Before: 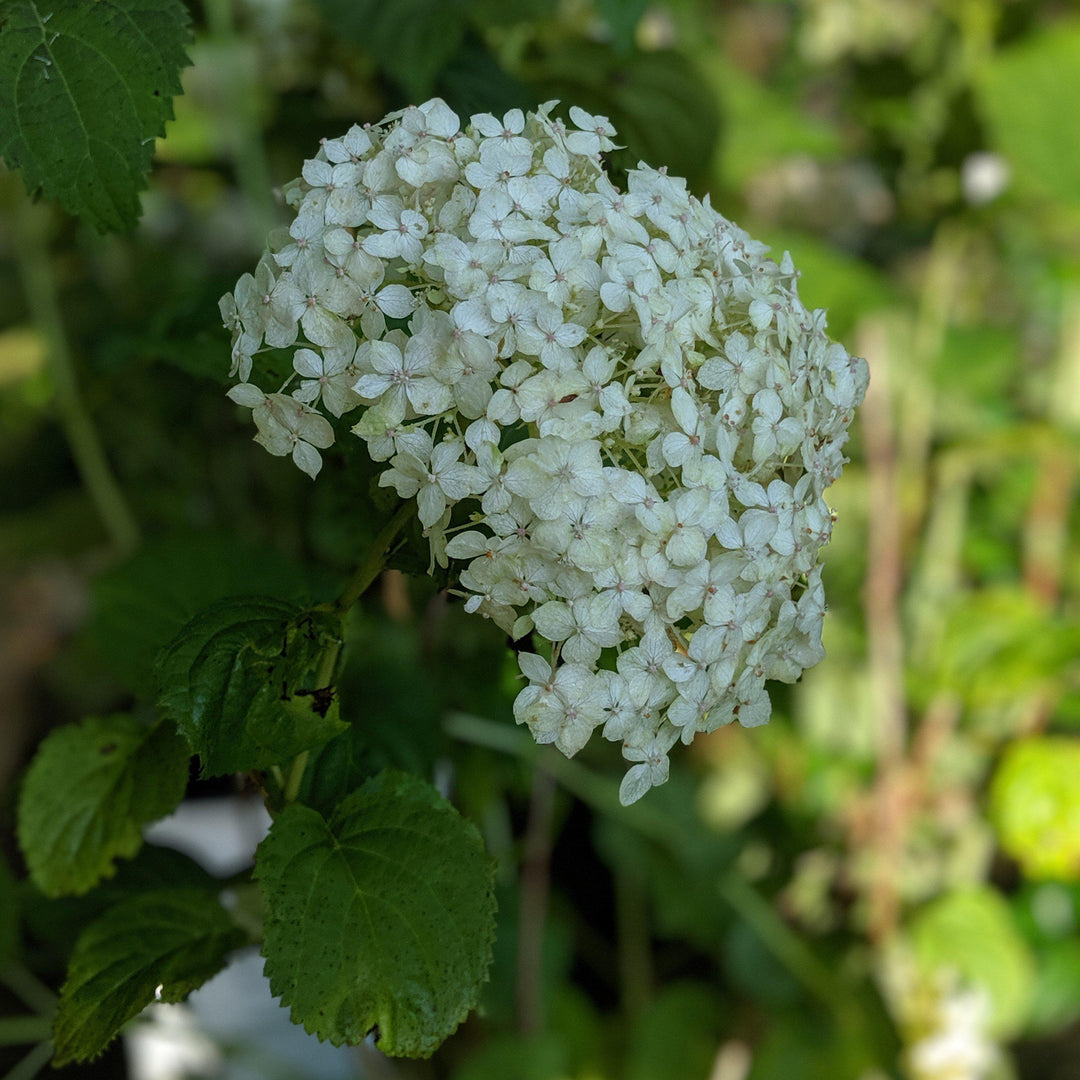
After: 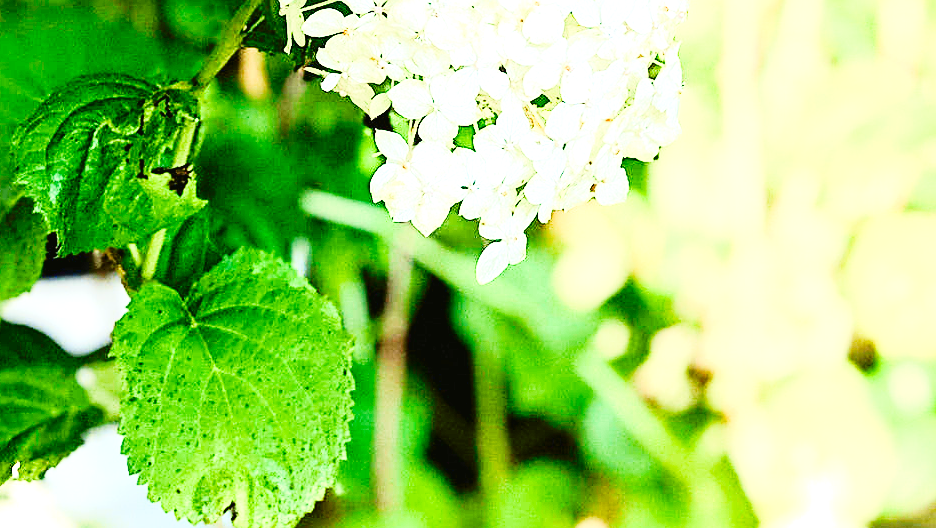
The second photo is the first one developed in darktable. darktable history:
crop and rotate: left 13.277%, top 48.373%, bottom 2.708%
sharpen: on, module defaults
base curve: curves: ch0 [(0, 0) (0.032, 0.025) (0.121, 0.166) (0.206, 0.329) (0.605, 0.79) (1, 1)], preserve colors none
color balance rgb: perceptual saturation grading › global saturation 0.314%, perceptual saturation grading › highlights -29.782%, perceptual saturation grading › mid-tones 29.322%, perceptual saturation grading › shadows 59.749%, global vibrance 20%
exposure: black level correction 0.001, exposure 2.687 EV, compensate highlight preservation false
tone curve: curves: ch0 [(0, 0.023) (0.087, 0.065) (0.184, 0.168) (0.45, 0.54) (0.57, 0.683) (0.706, 0.841) (0.877, 0.948) (1, 0.984)]; ch1 [(0, 0) (0.388, 0.369) (0.447, 0.447) (0.505, 0.5) (0.534, 0.528) (0.57, 0.571) (0.592, 0.602) (0.644, 0.663) (1, 1)]; ch2 [(0, 0) (0.314, 0.223) (0.427, 0.405) (0.492, 0.496) (0.524, 0.547) (0.534, 0.57) (0.583, 0.605) (0.673, 0.667) (1, 1)], color space Lab, independent channels, preserve colors none
